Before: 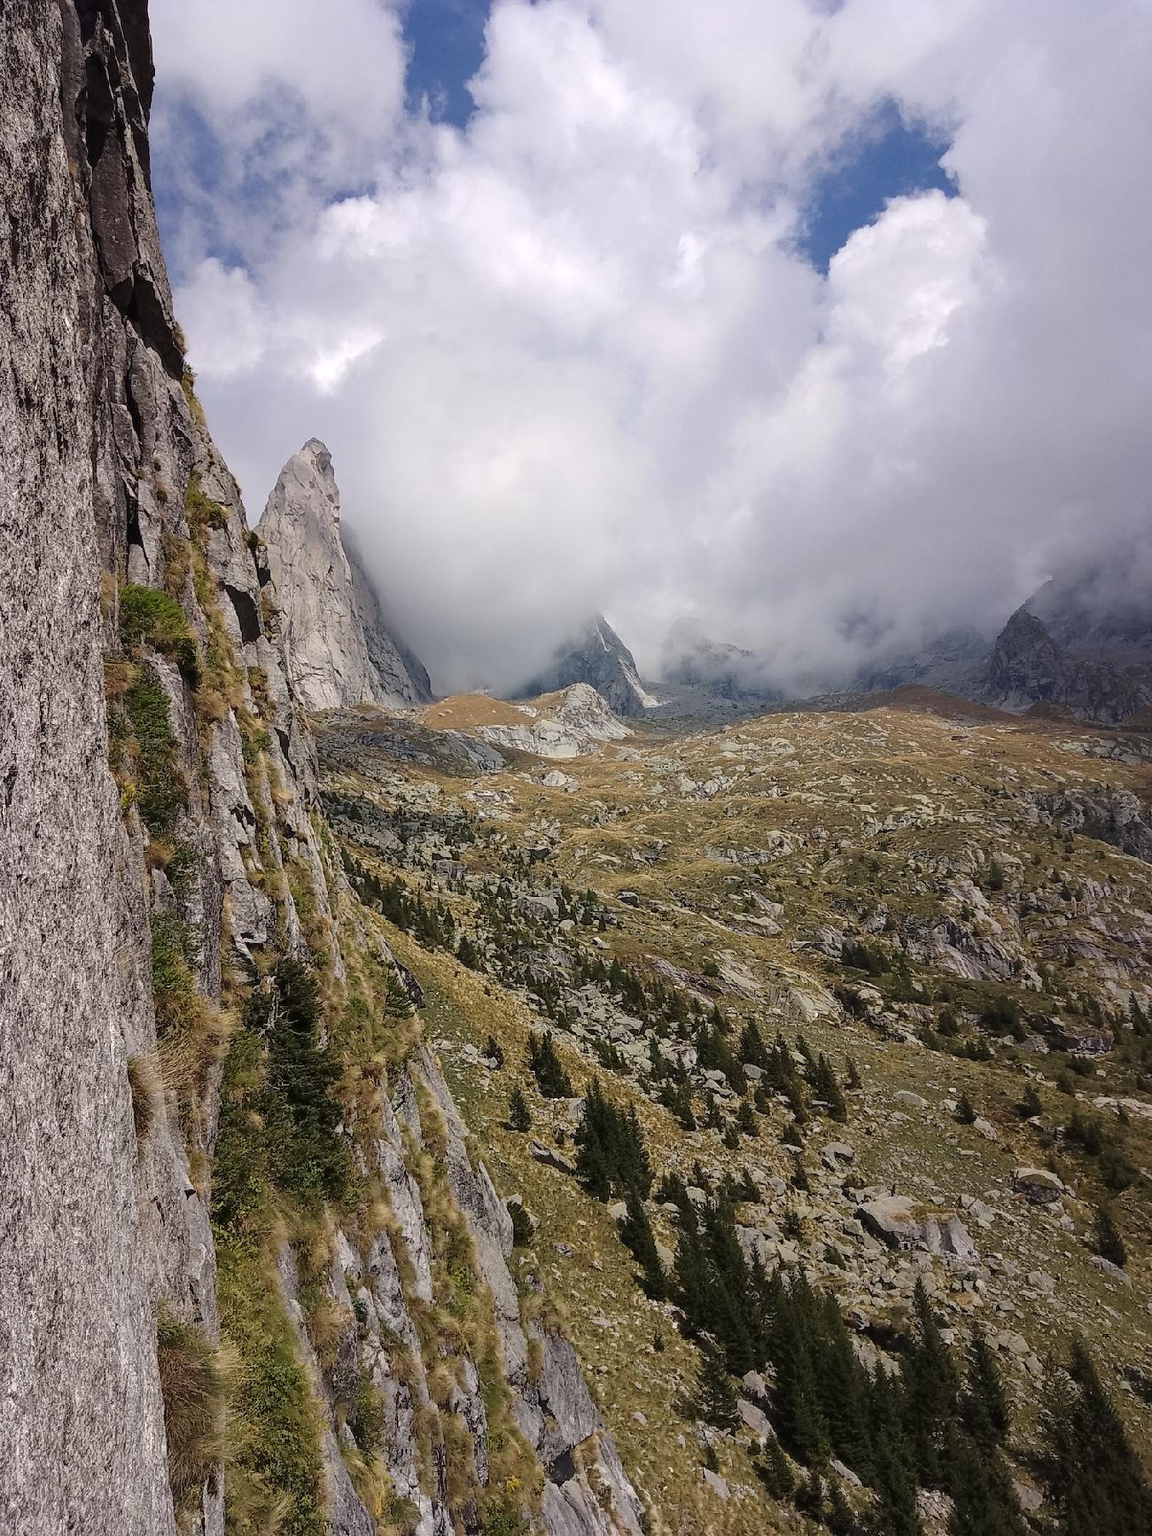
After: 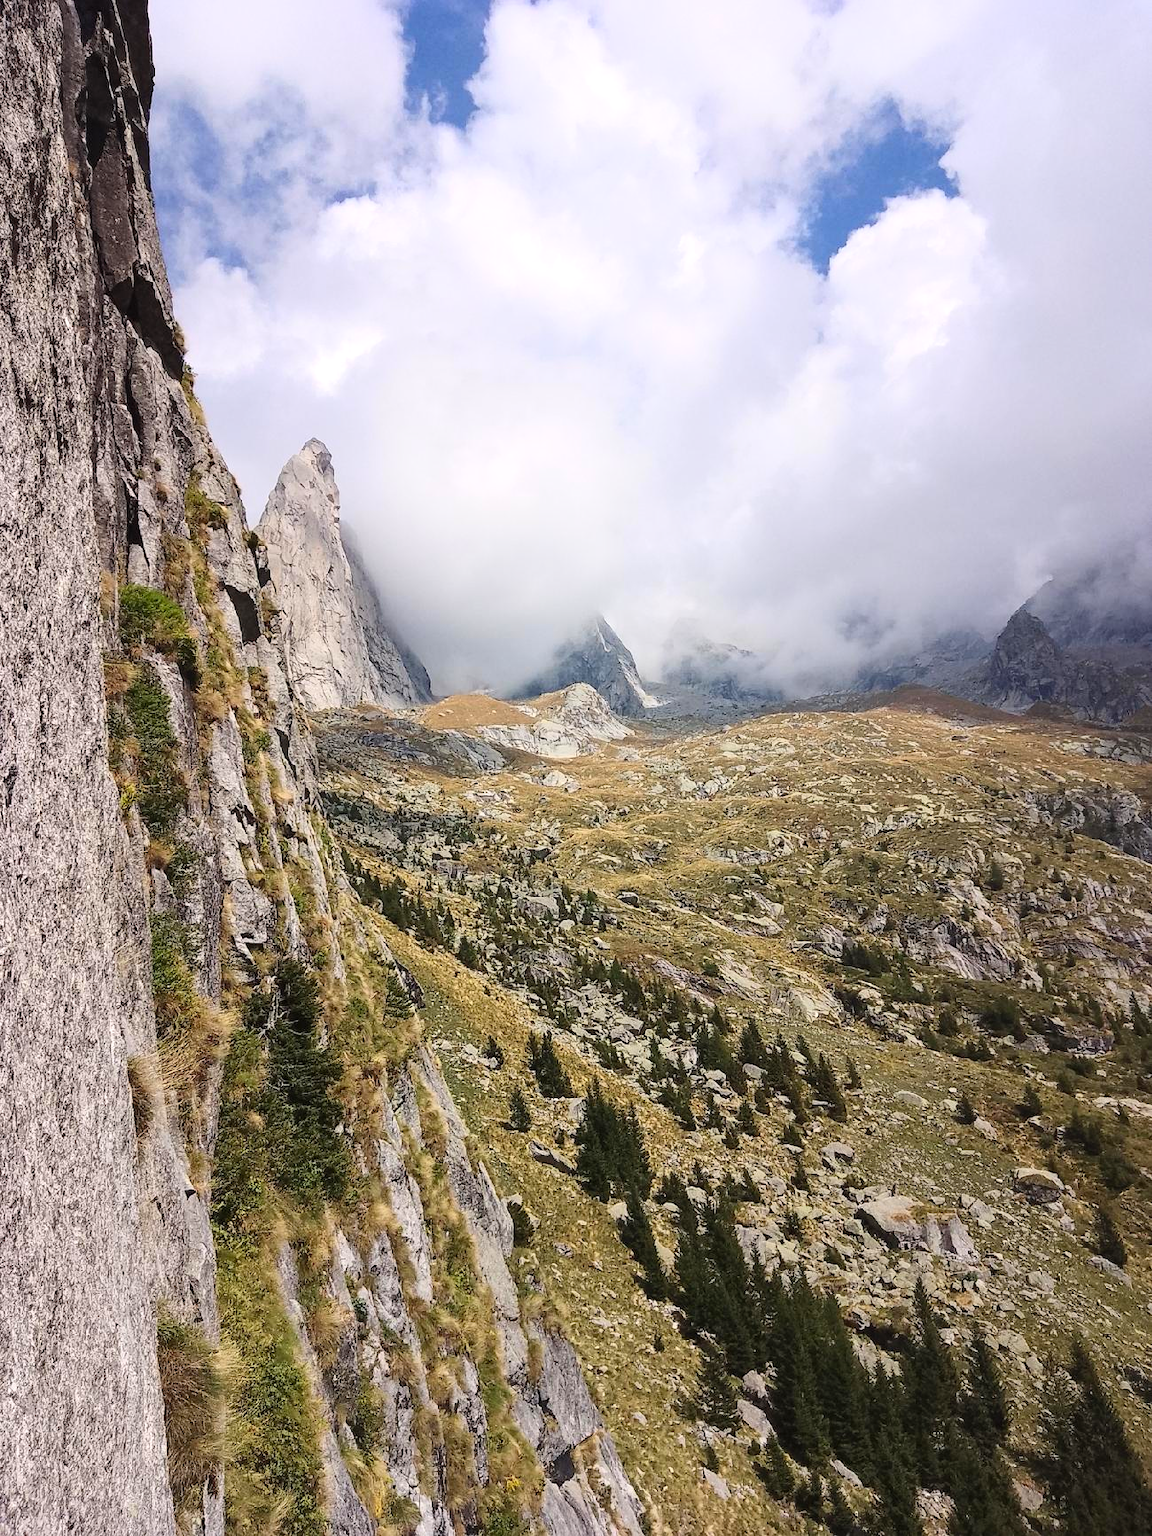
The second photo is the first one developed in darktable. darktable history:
contrast brightness saturation: contrast 0.2, brightness 0.16, saturation 0.22
exposure: exposure 0.178 EV, compensate exposure bias true, compensate highlight preservation false
